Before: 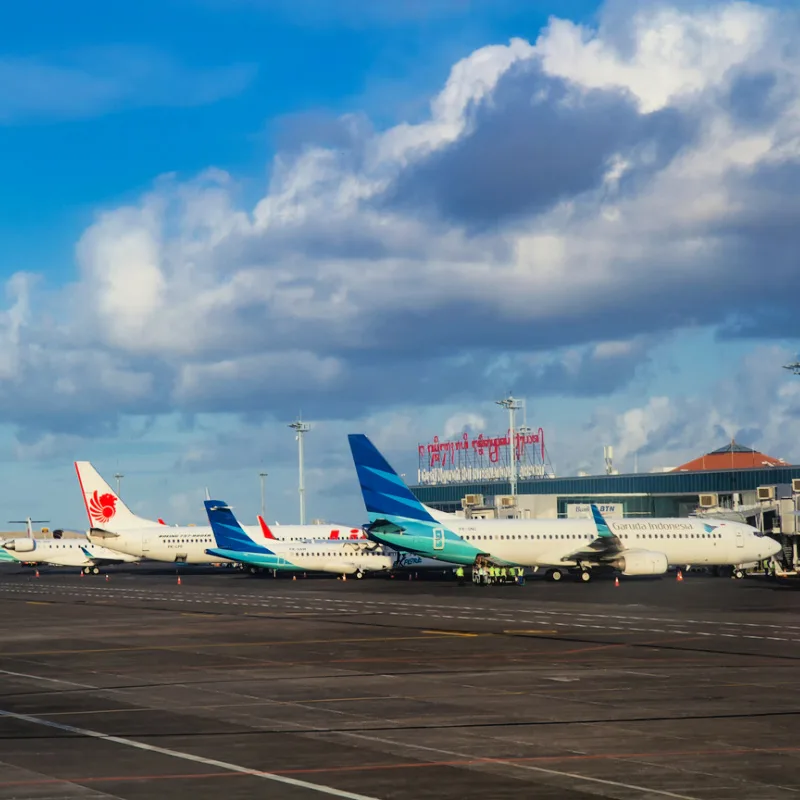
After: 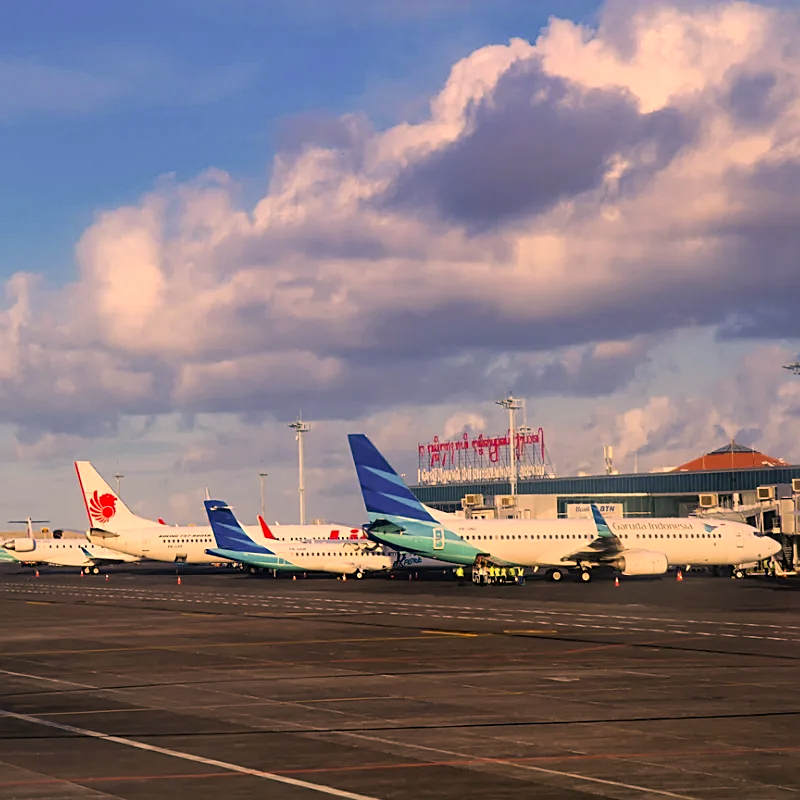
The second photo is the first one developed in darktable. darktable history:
sharpen: on, module defaults
color correction: highlights a* 21.7, highlights b* 22.51
